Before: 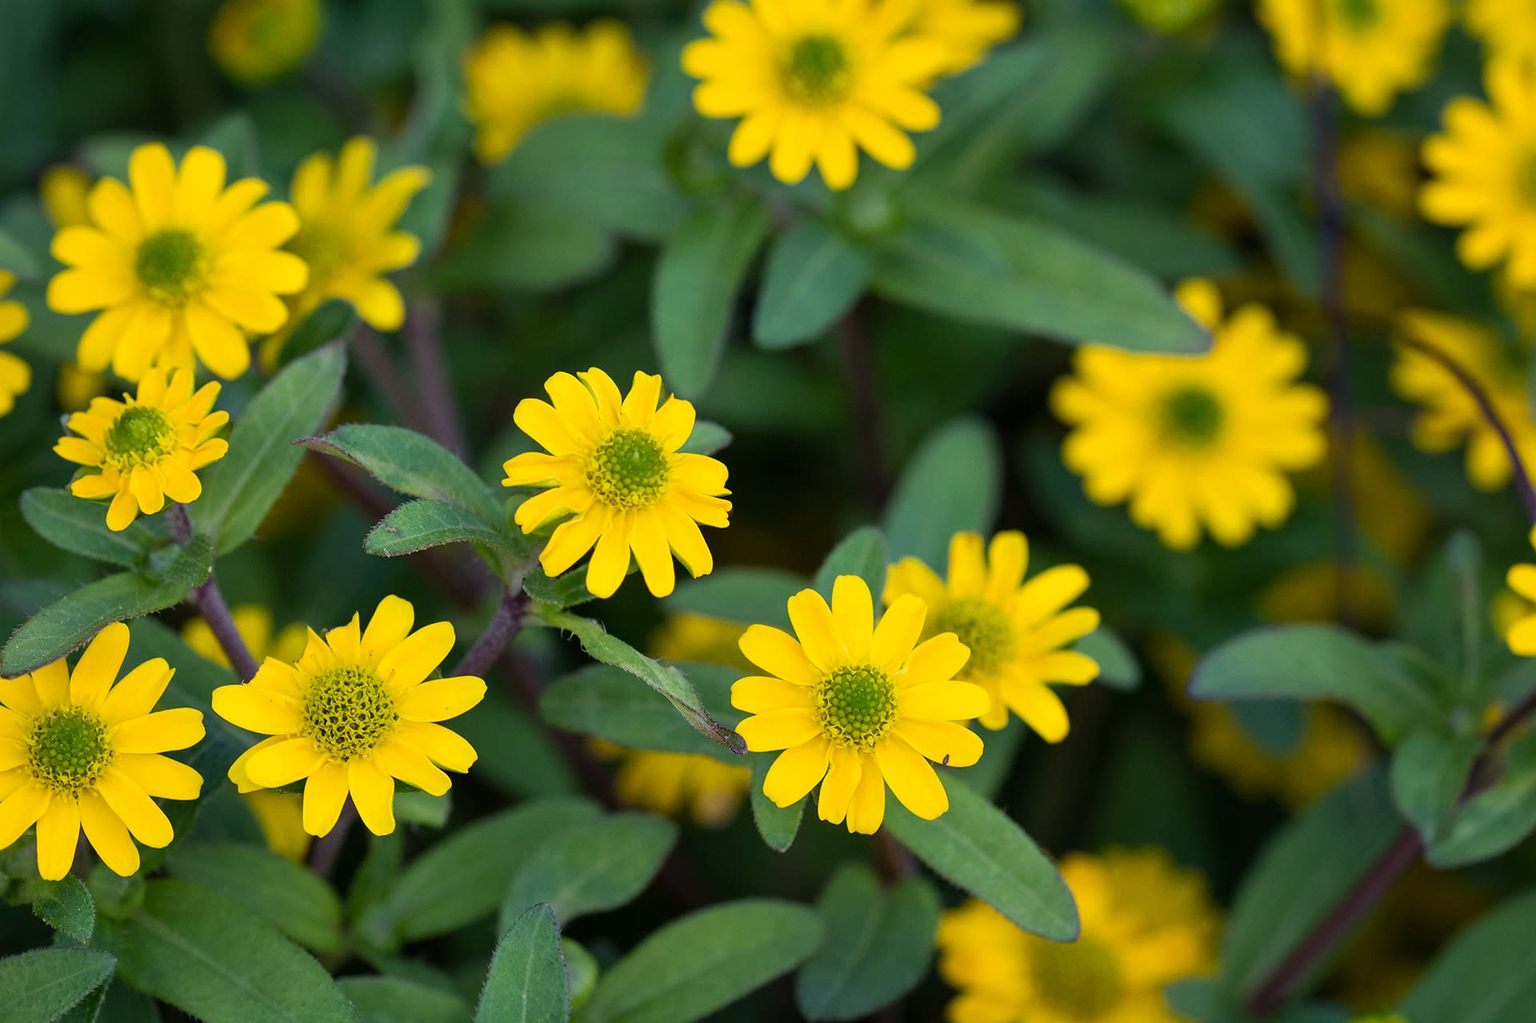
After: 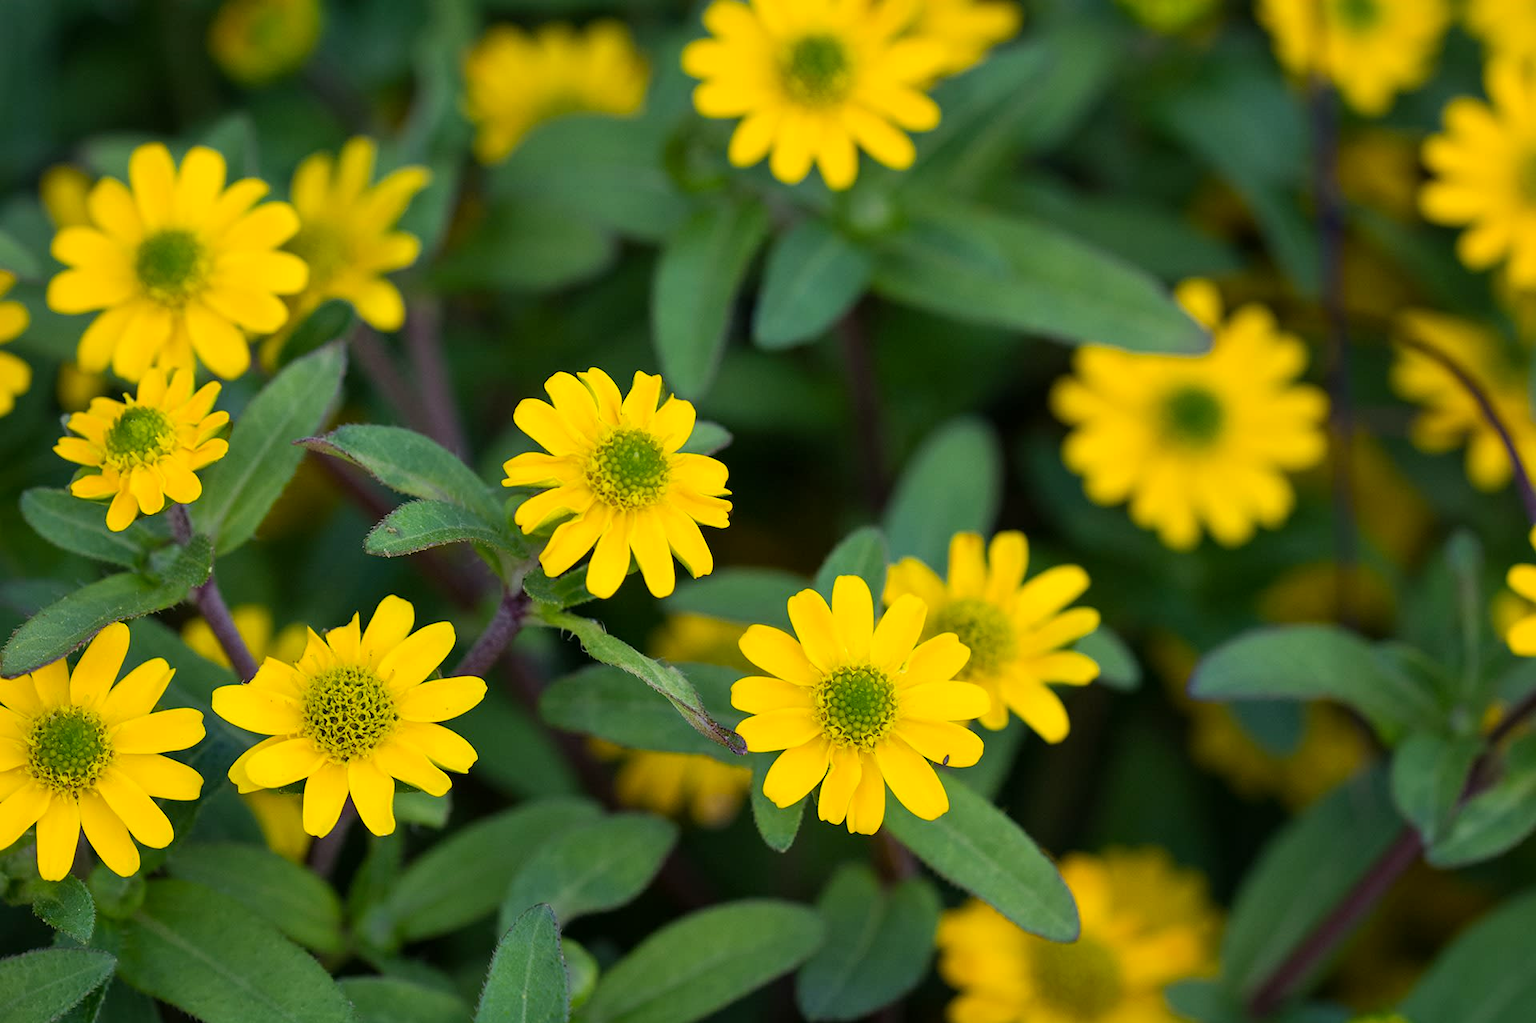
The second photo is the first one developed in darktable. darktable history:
color correction: highlights a* 0.706, highlights b* 2.88, saturation 1.08
